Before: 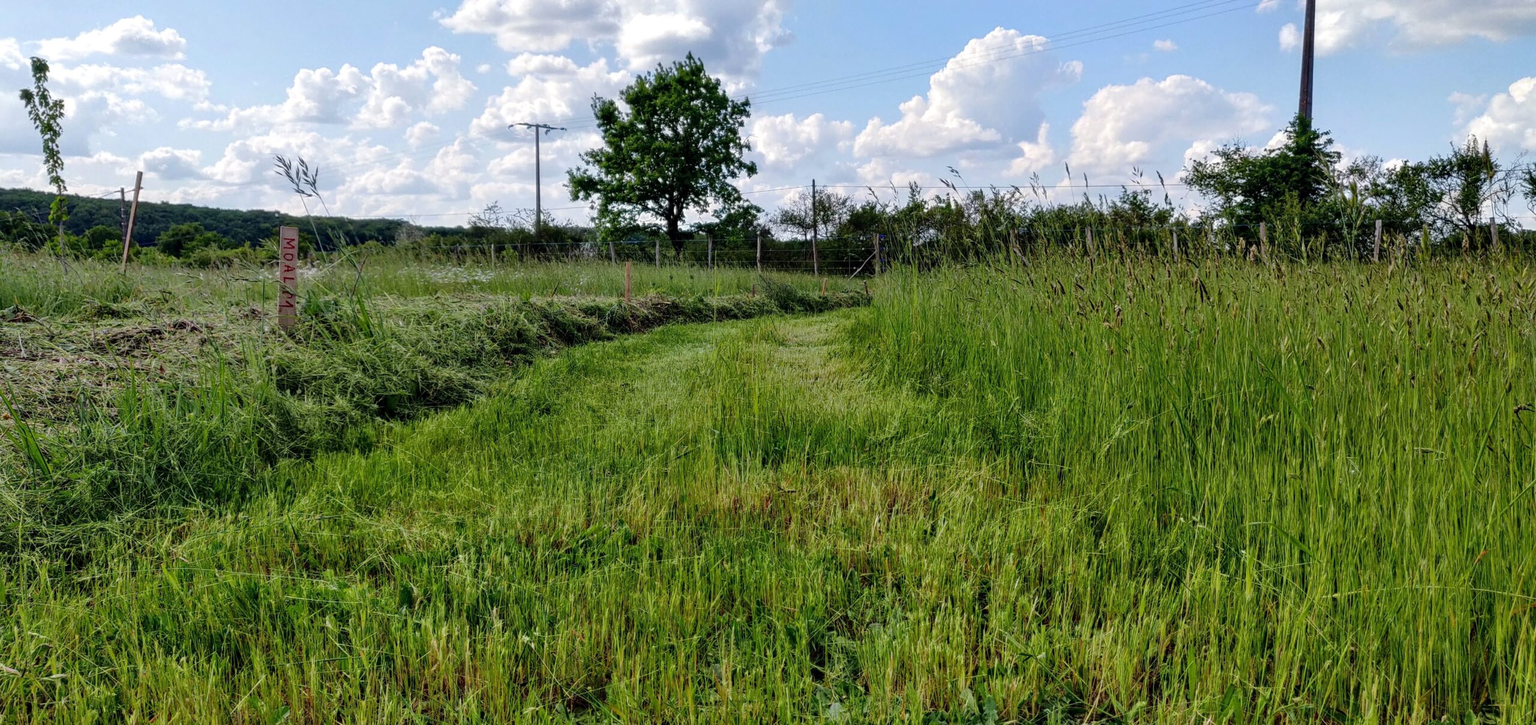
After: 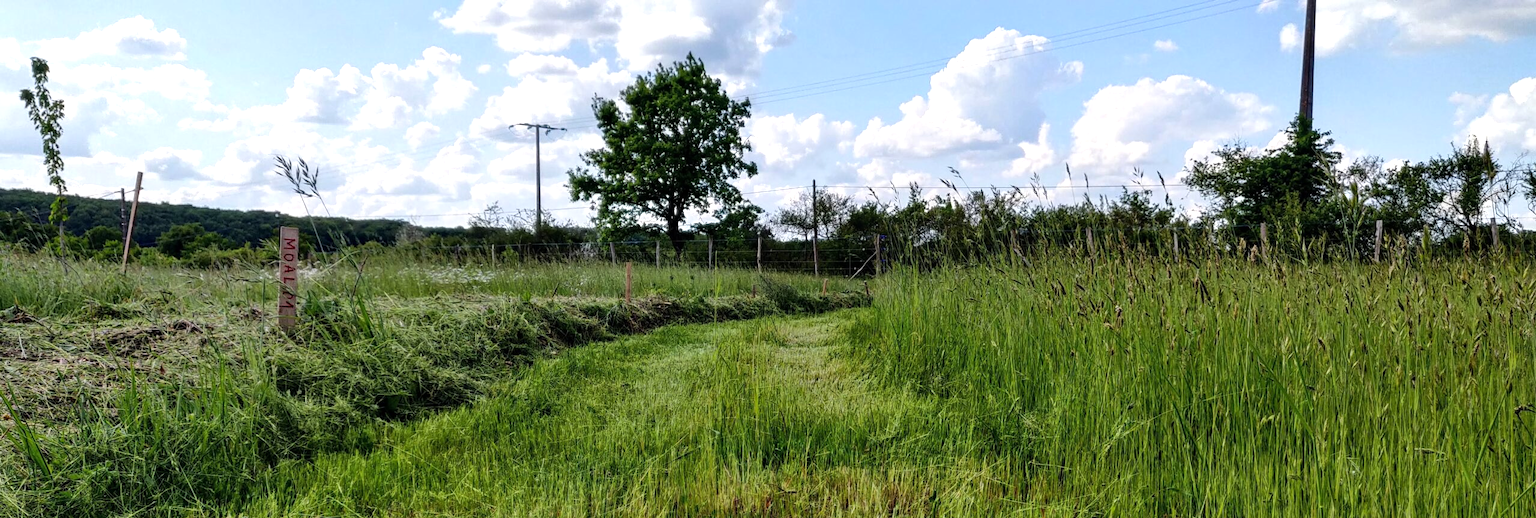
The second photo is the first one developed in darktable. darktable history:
crop: bottom 28.576%
tone equalizer: -8 EV -0.417 EV, -7 EV -0.389 EV, -6 EV -0.333 EV, -5 EV -0.222 EV, -3 EV 0.222 EV, -2 EV 0.333 EV, -1 EV 0.389 EV, +0 EV 0.417 EV, edges refinement/feathering 500, mask exposure compensation -1.57 EV, preserve details no
